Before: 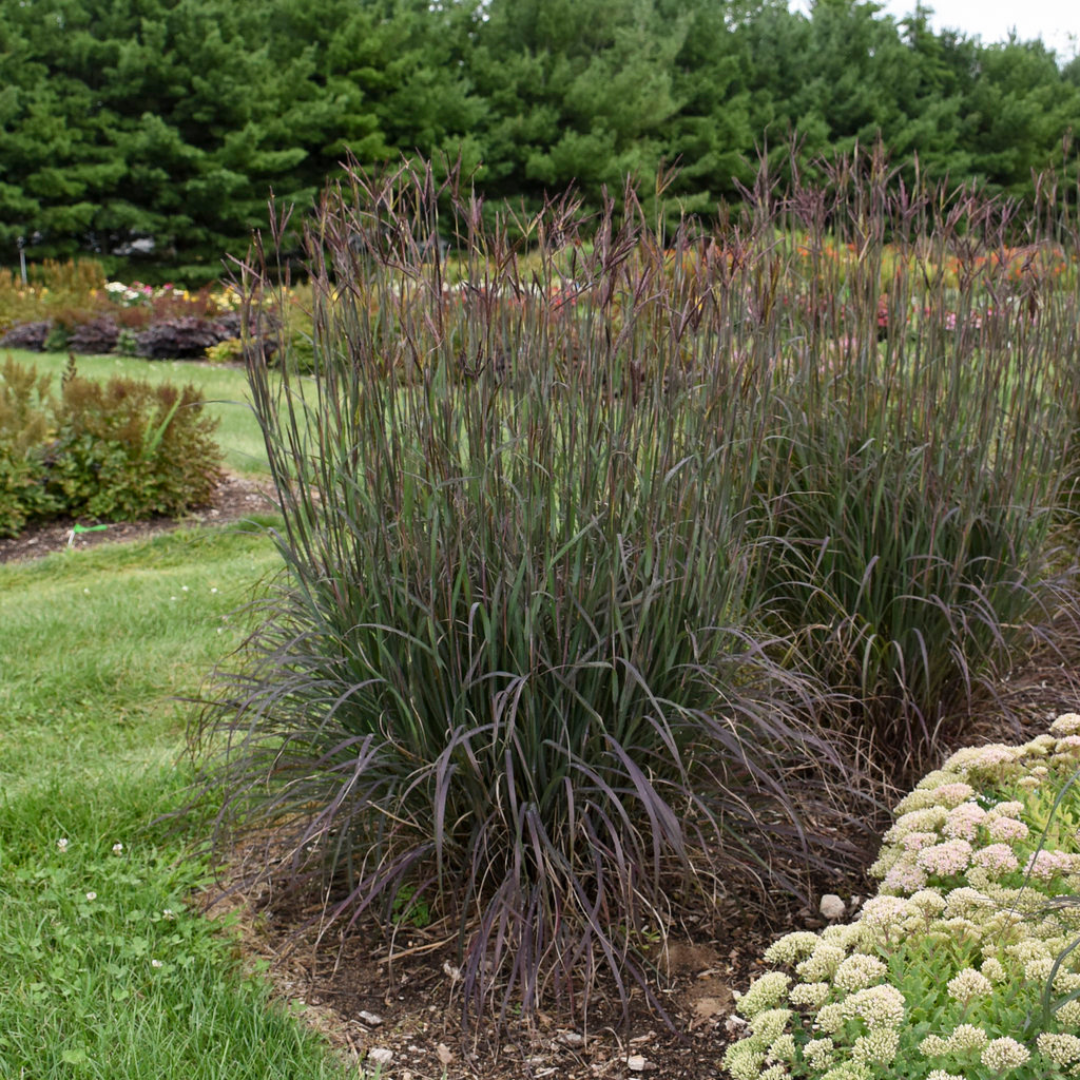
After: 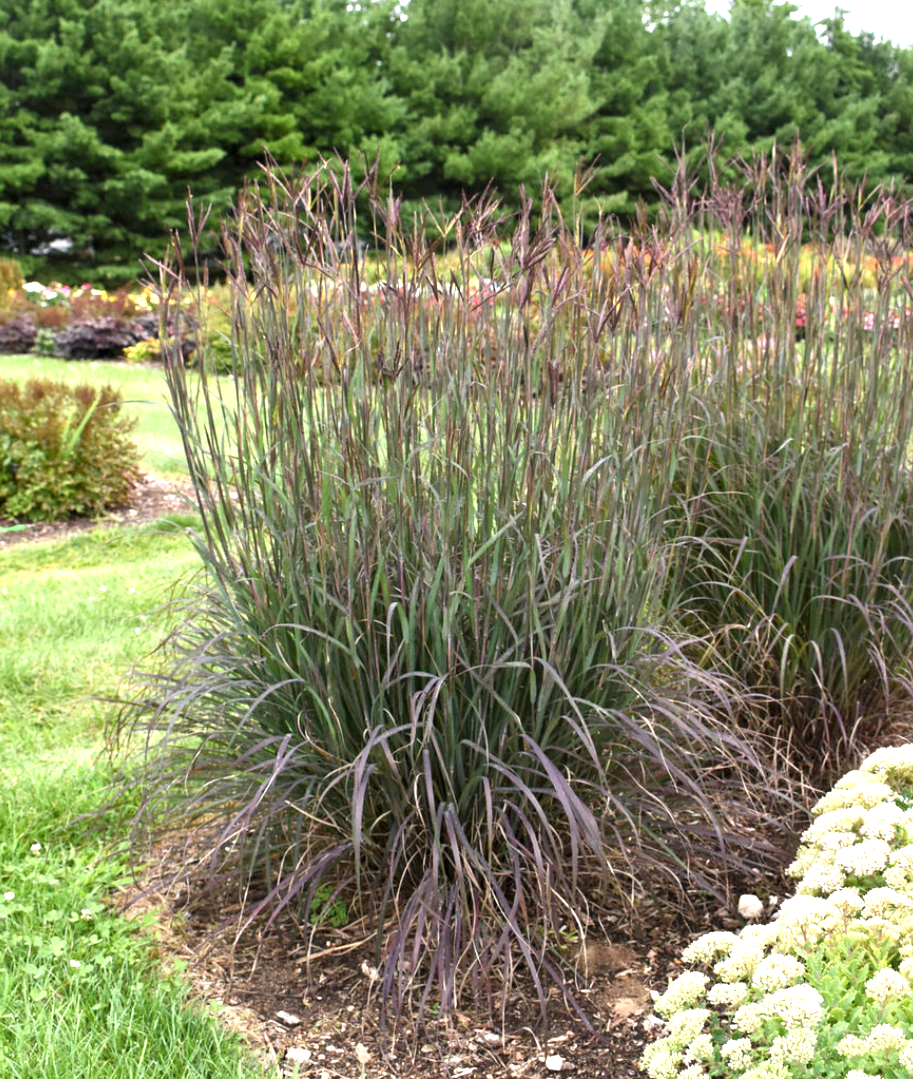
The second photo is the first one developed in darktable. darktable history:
exposure: exposure 1.074 EV, compensate highlight preservation false
tone equalizer: on, module defaults
crop: left 7.603%, right 7.793%
shadows and highlights: shadows -11.71, white point adjustment 3.93, highlights 27.78
